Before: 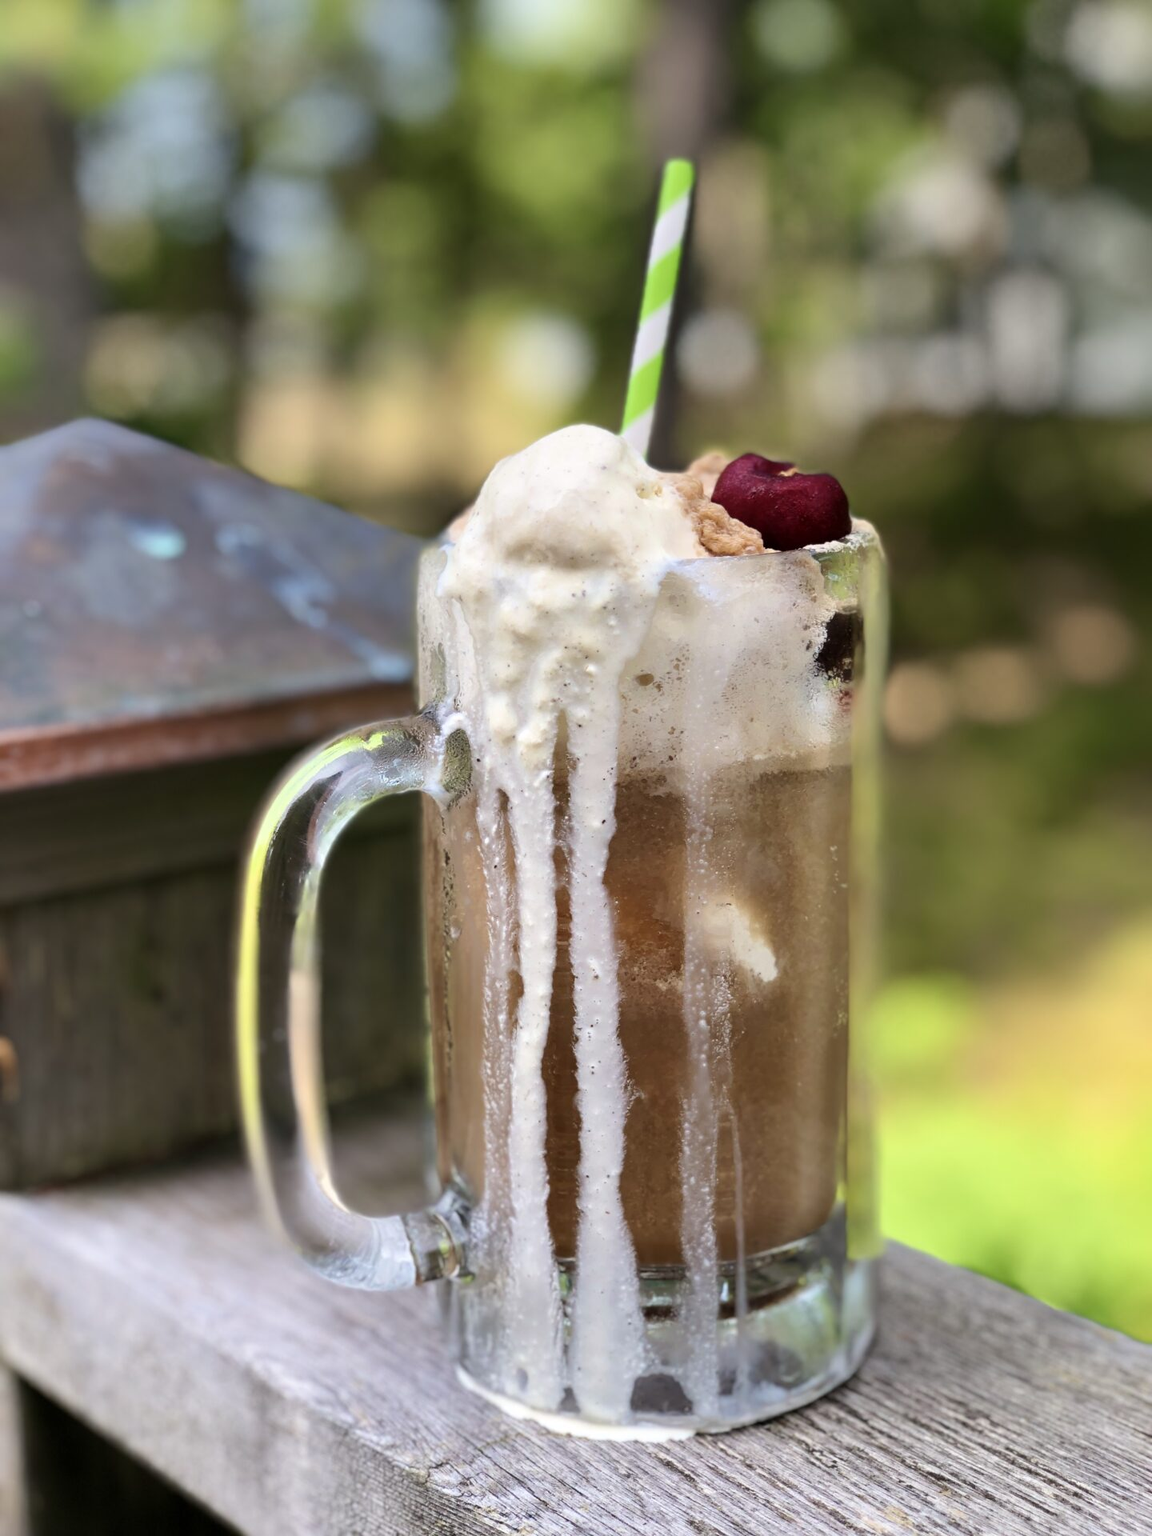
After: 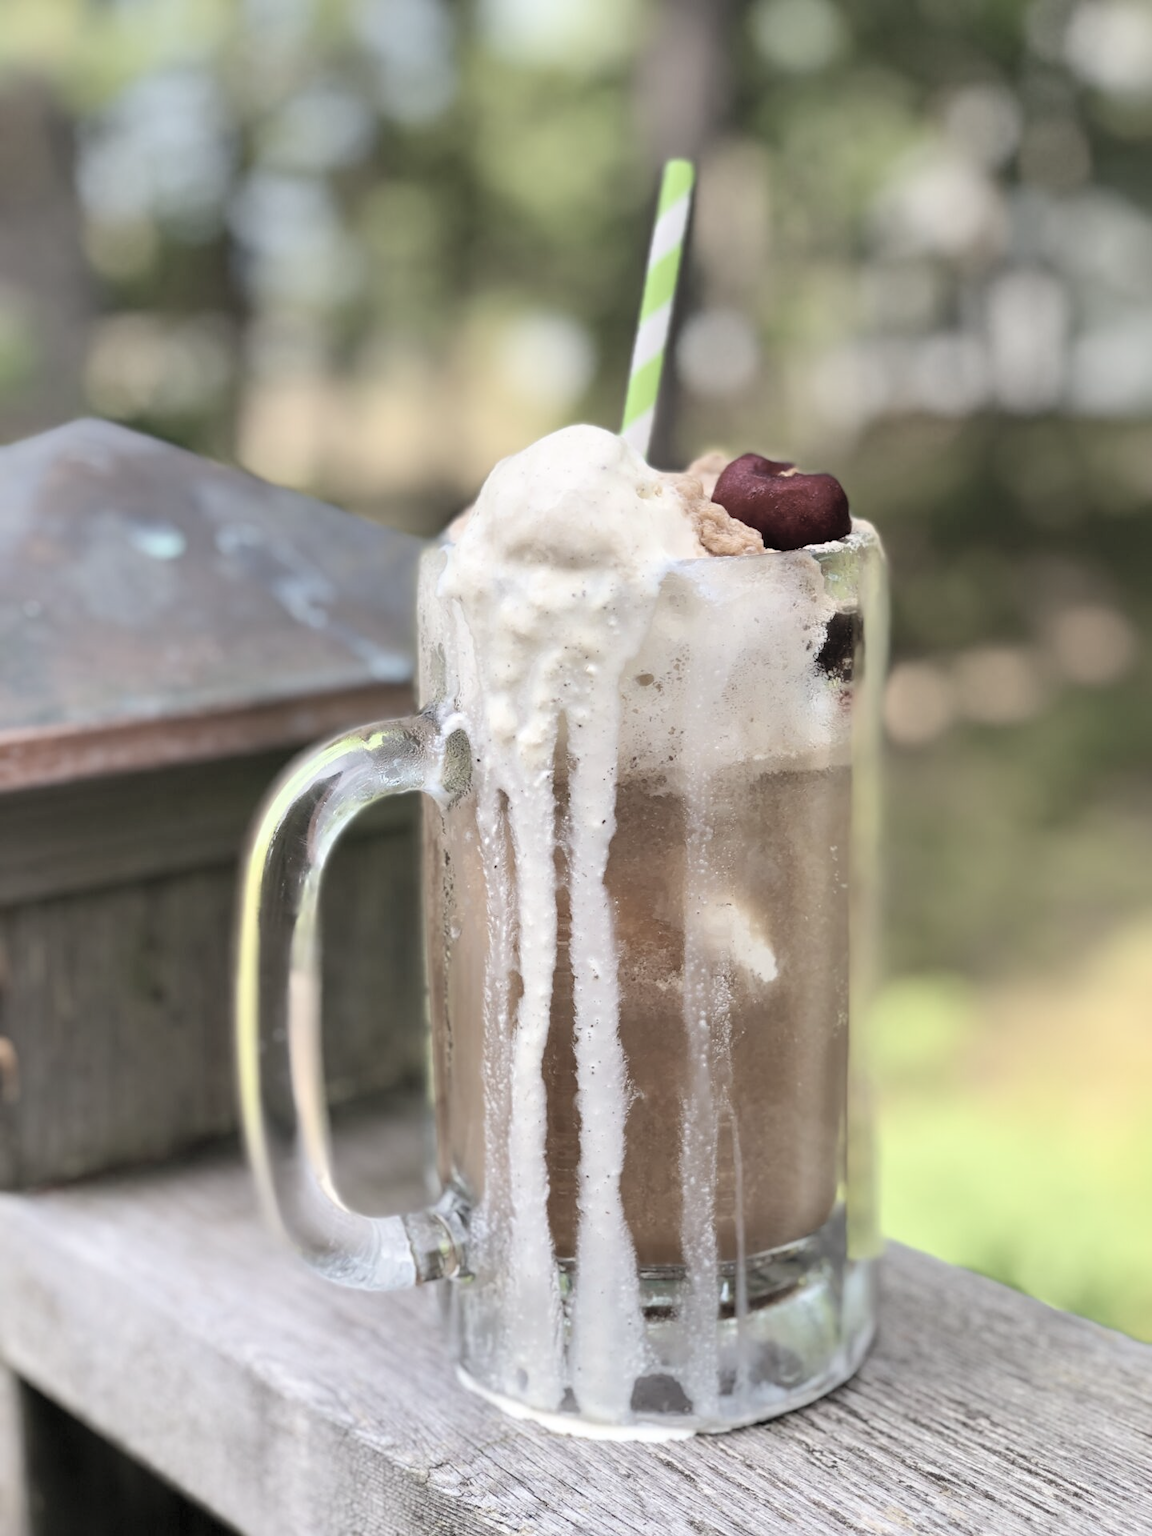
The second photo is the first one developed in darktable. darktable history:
contrast brightness saturation: brightness 0.18, saturation -0.5
exposure: compensate highlight preservation false
